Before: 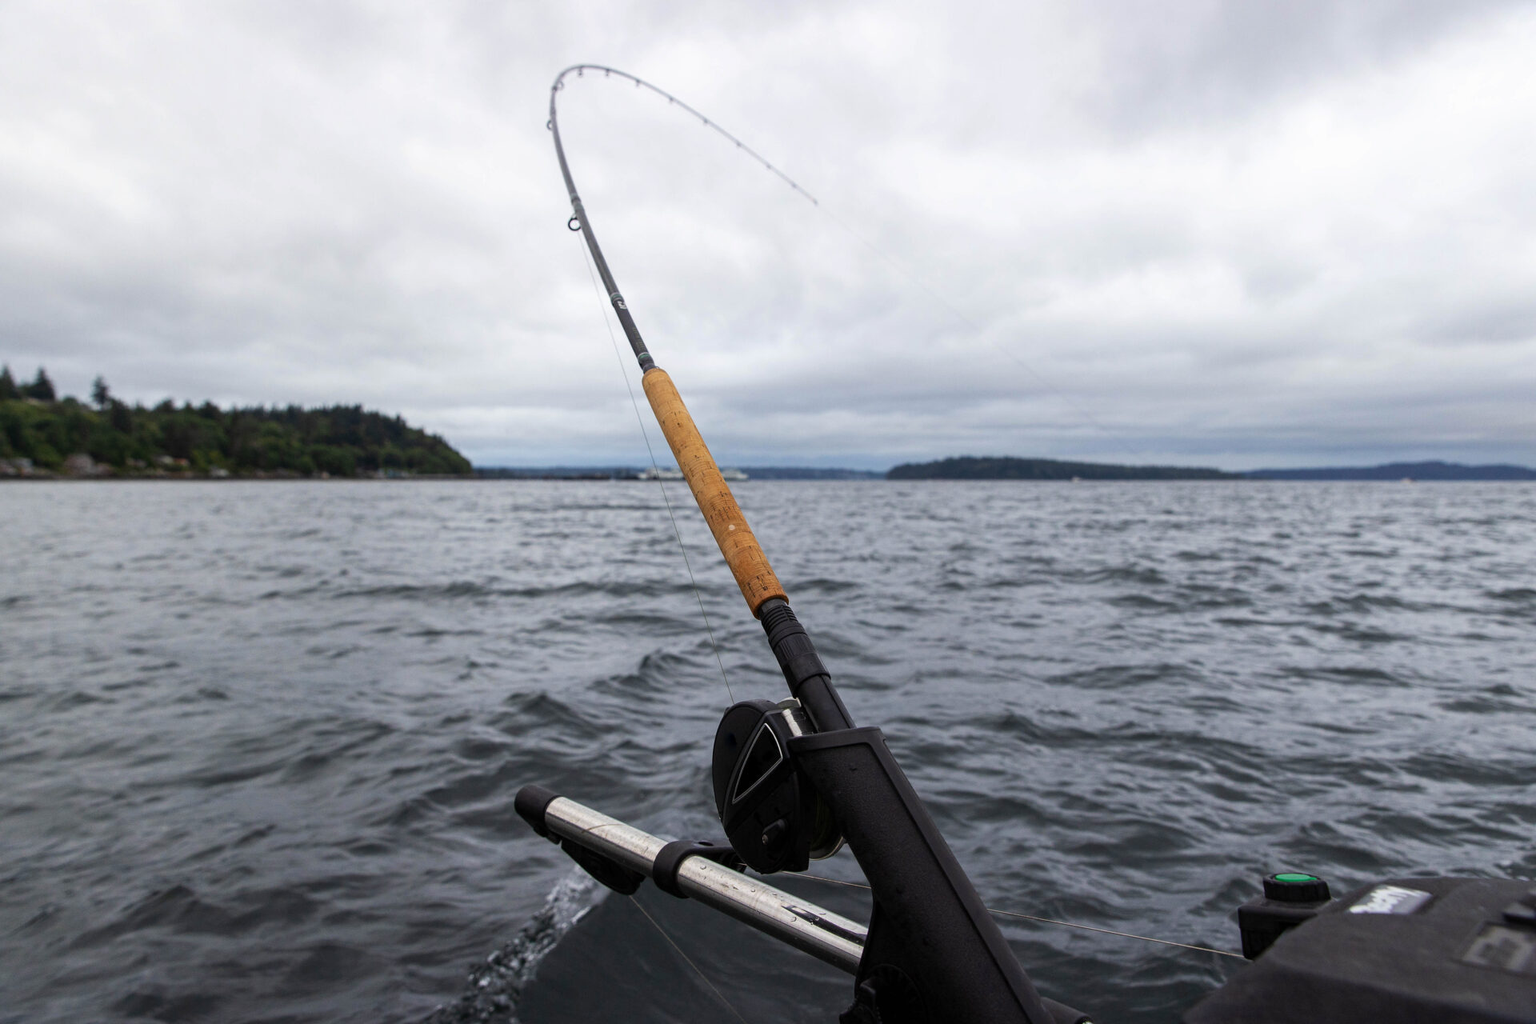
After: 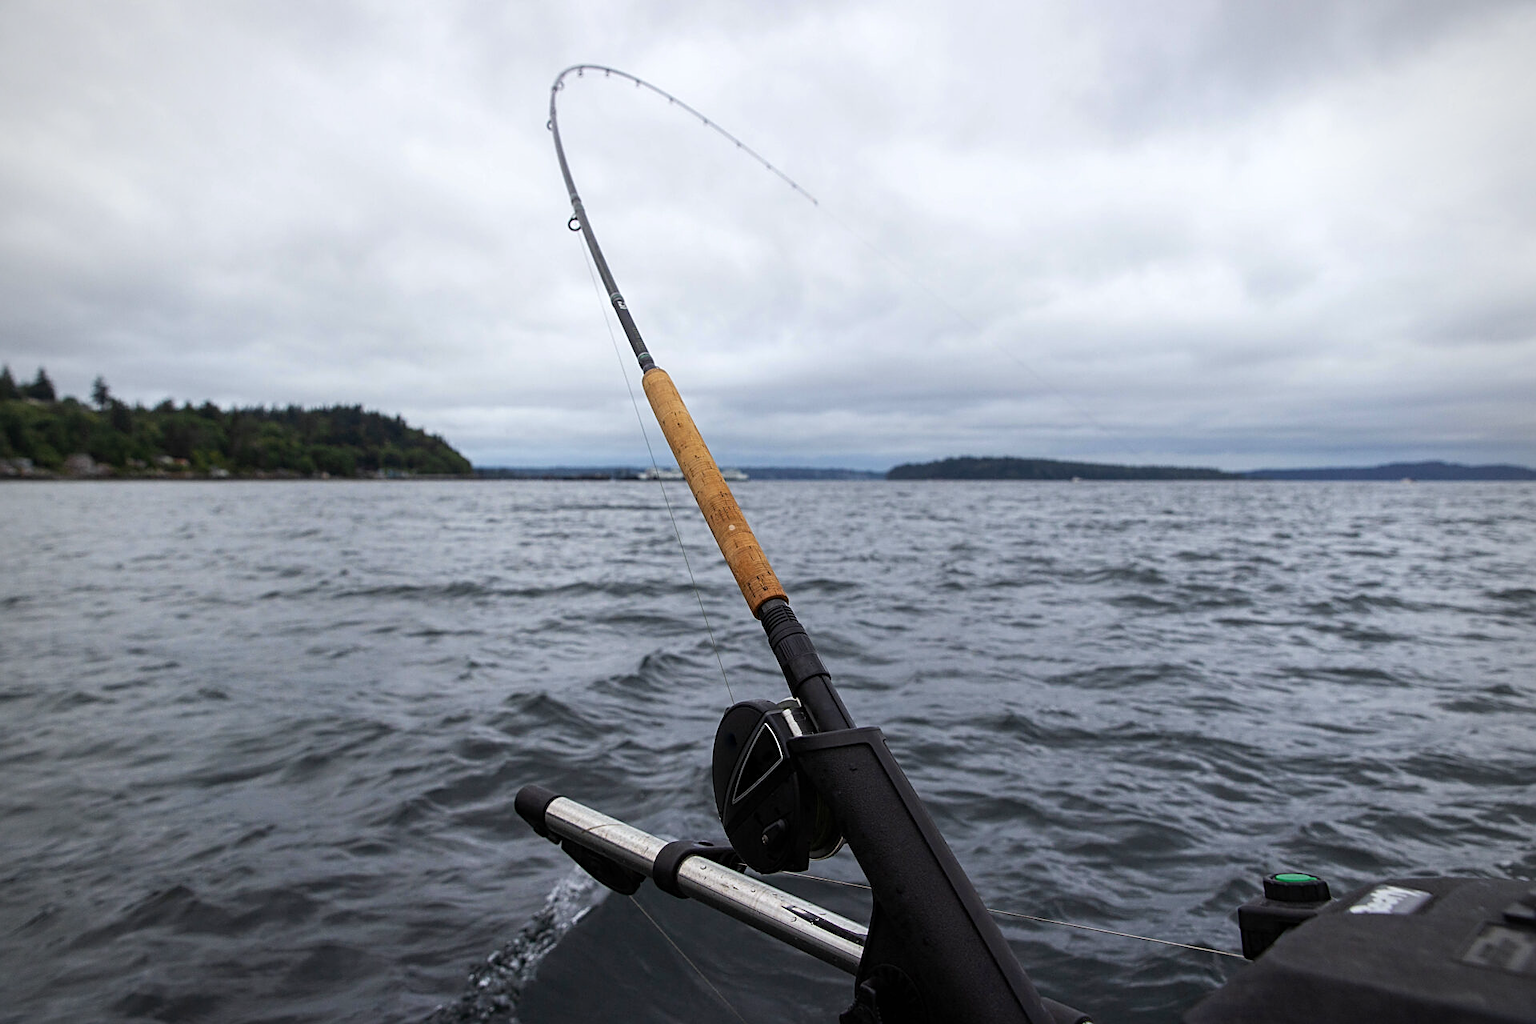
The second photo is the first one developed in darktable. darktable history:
white balance: red 0.982, blue 1.018
exposure: compensate highlight preservation false
sharpen: amount 0.55
vignetting: fall-off radius 60.92%
